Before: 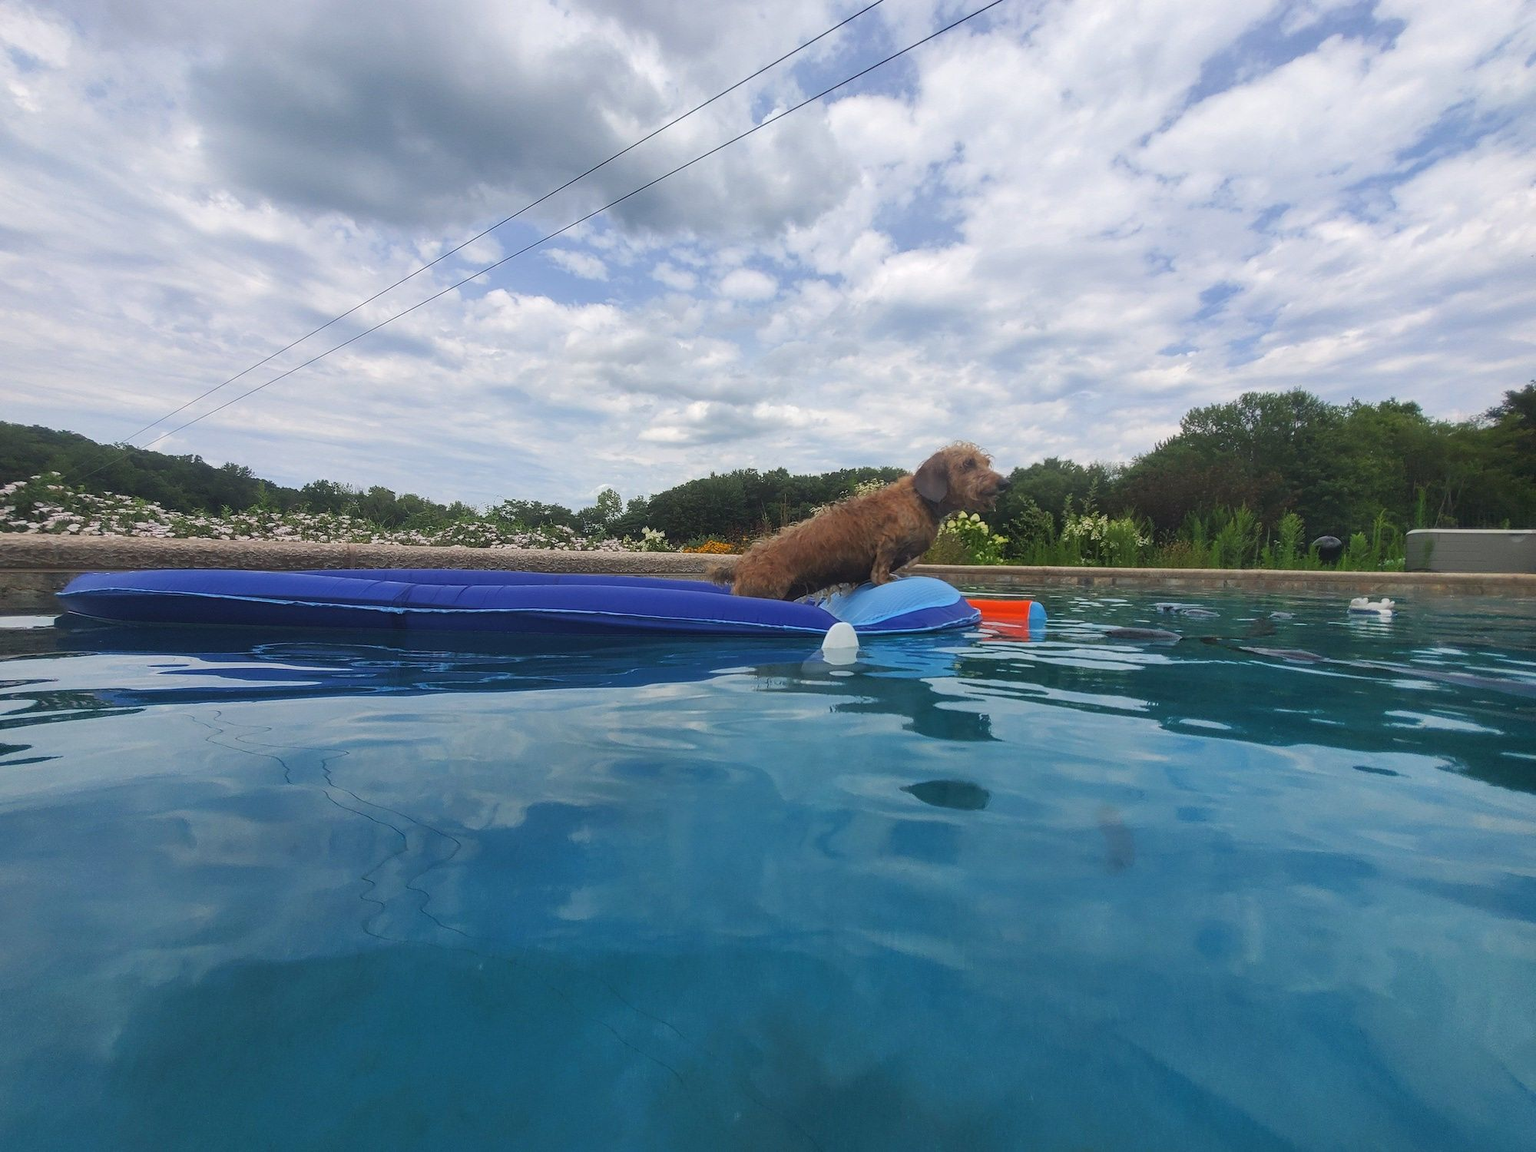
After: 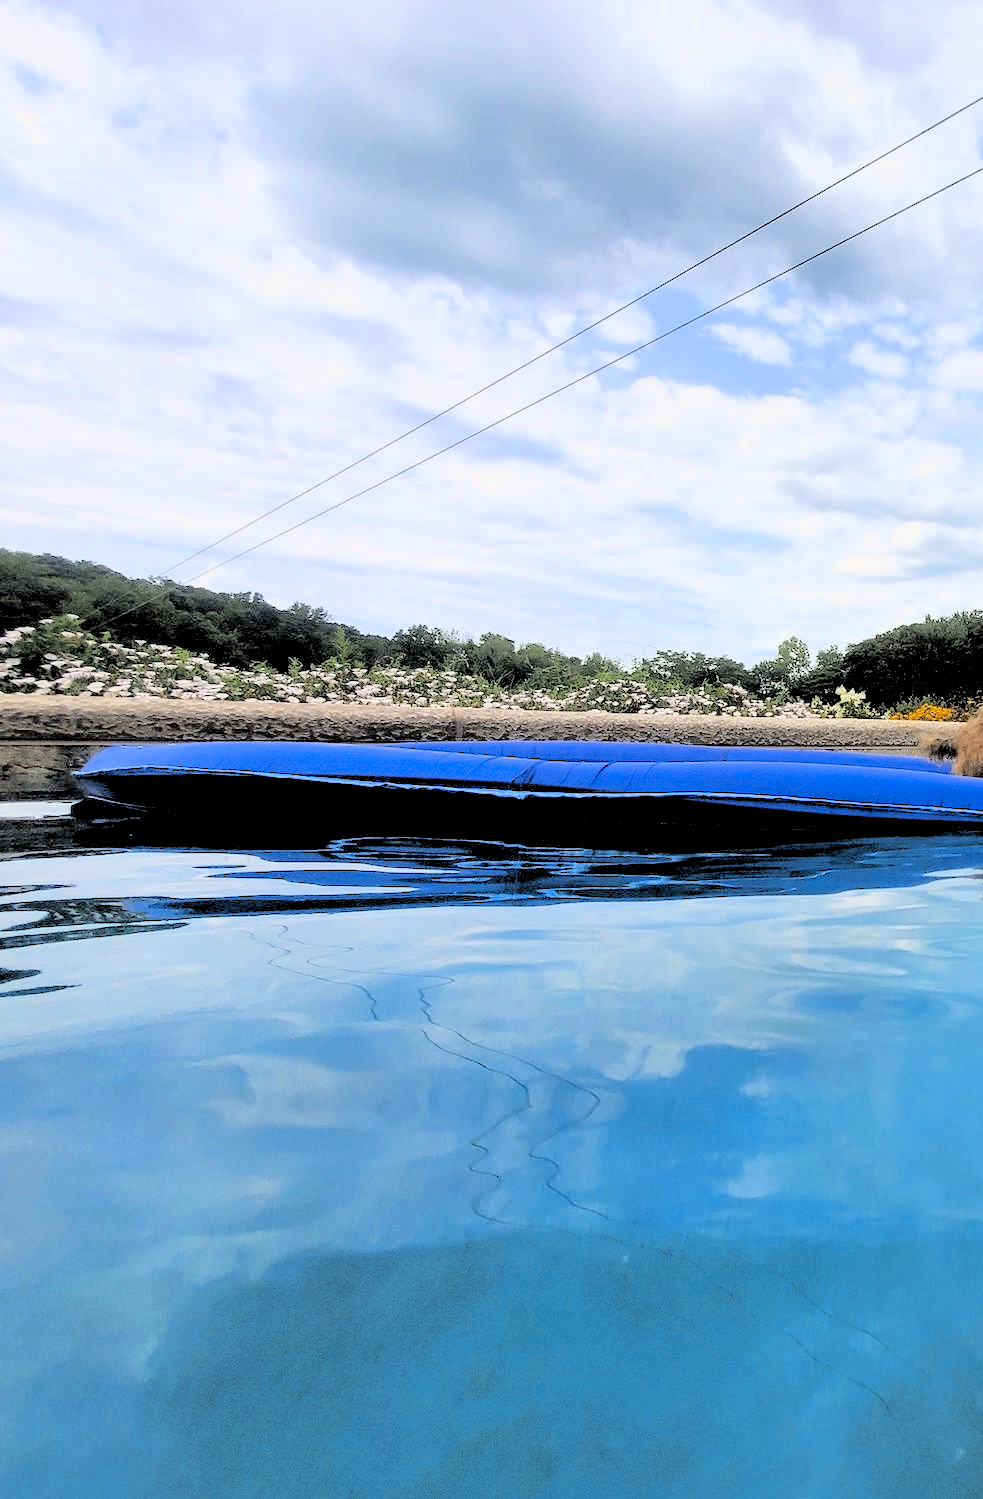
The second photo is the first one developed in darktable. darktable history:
color balance rgb: global vibrance 0.5%
color contrast: green-magenta contrast 0.8, blue-yellow contrast 1.1, unbound 0
crop and rotate: left 0%, top 0%, right 50.845%
rgb levels: levels [[0.027, 0.429, 0.996], [0, 0.5, 1], [0, 0.5, 1]]
filmic rgb: middle gray luminance 13.55%, black relative exposure -1.97 EV, white relative exposure 3.1 EV, threshold 6 EV, target black luminance 0%, hardness 1.79, latitude 59.23%, contrast 1.728, highlights saturation mix 5%, shadows ↔ highlights balance -37.52%, add noise in highlights 0, color science v3 (2019), use custom middle-gray values true, iterations of high-quality reconstruction 0, contrast in highlights soft, enable highlight reconstruction true
shadows and highlights: shadows -20, white point adjustment -2, highlights -35
